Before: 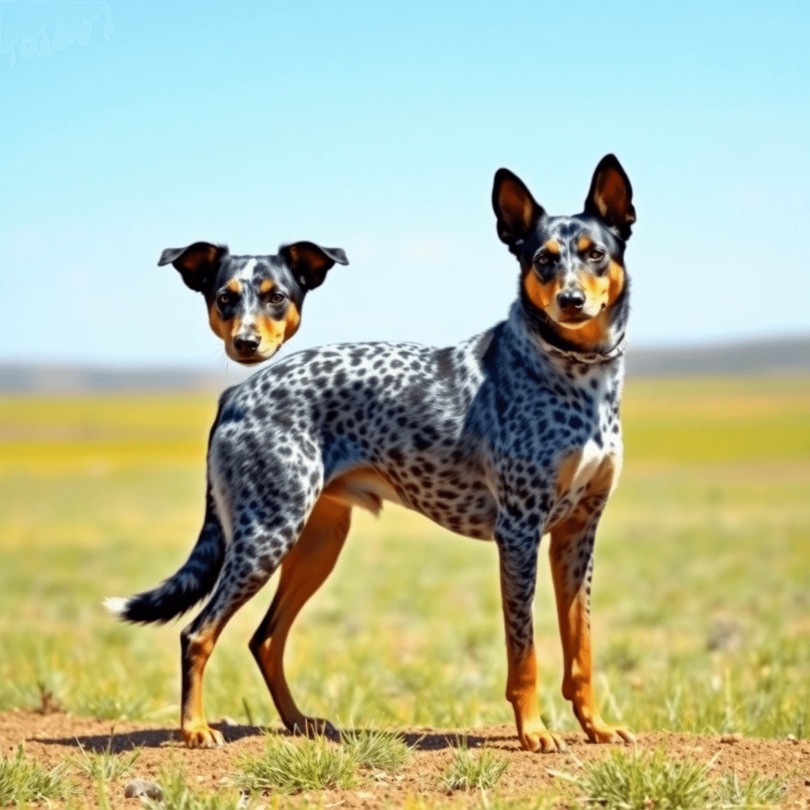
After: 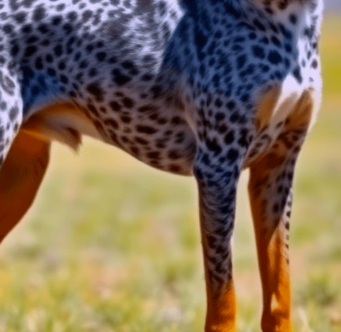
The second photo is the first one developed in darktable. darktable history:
white balance: red 1.042, blue 1.17
color balance: output saturation 110%
exposure: exposure -0.462 EV, compensate highlight preservation false
crop: left 37.221%, top 45.169%, right 20.63%, bottom 13.777%
